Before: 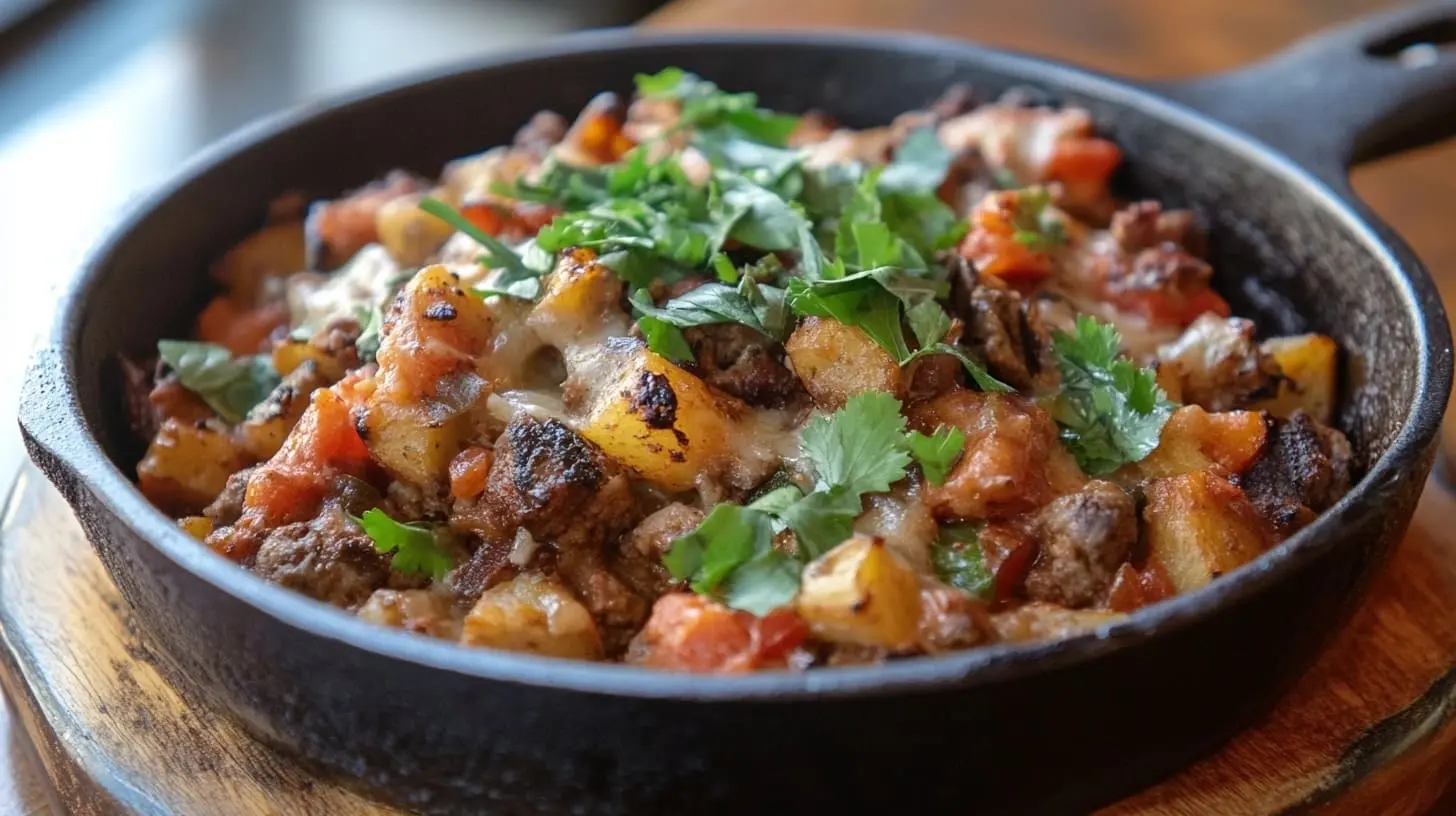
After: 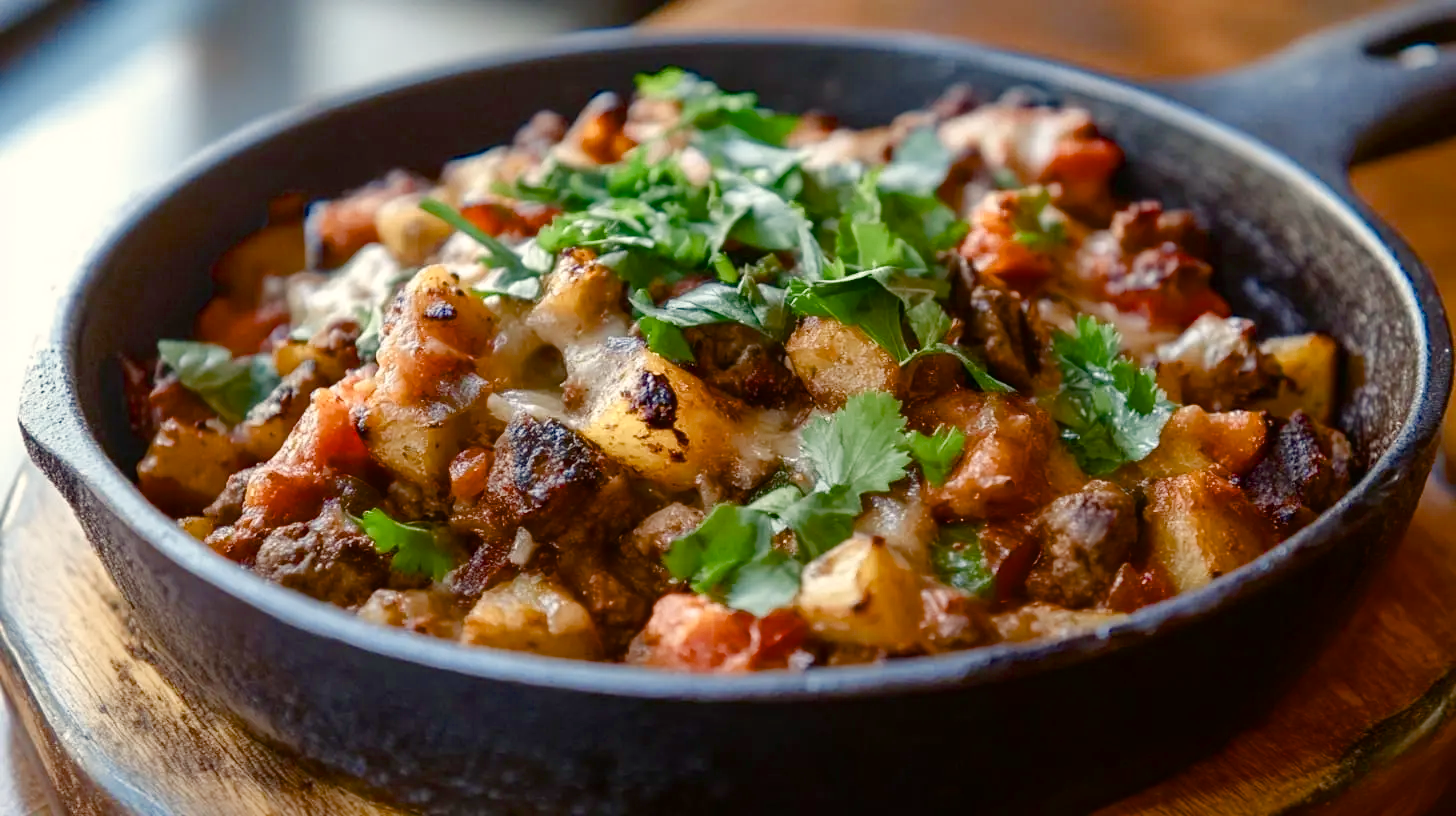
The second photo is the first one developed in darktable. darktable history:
color balance rgb: highlights gain › chroma 3.045%, highlights gain › hue 76.55°, linear chroma grading › shadows 31.759%, linear chroma grading › global chroma -2.176%, linear chroma grading › mid-tones 4.375%, perceptual saturation grading › global saturation 20%, perceptual saturation grading › highlights -49.269%, perceptual saturation grading › shadows 25.488%, perceptual brilliance grading › global brilliance 2.874%, perceptual brilliance grading › highlights -2.805%, perceptual brilliance grading › shadows 3.631%, saturation formula JzAzBz (2021)
